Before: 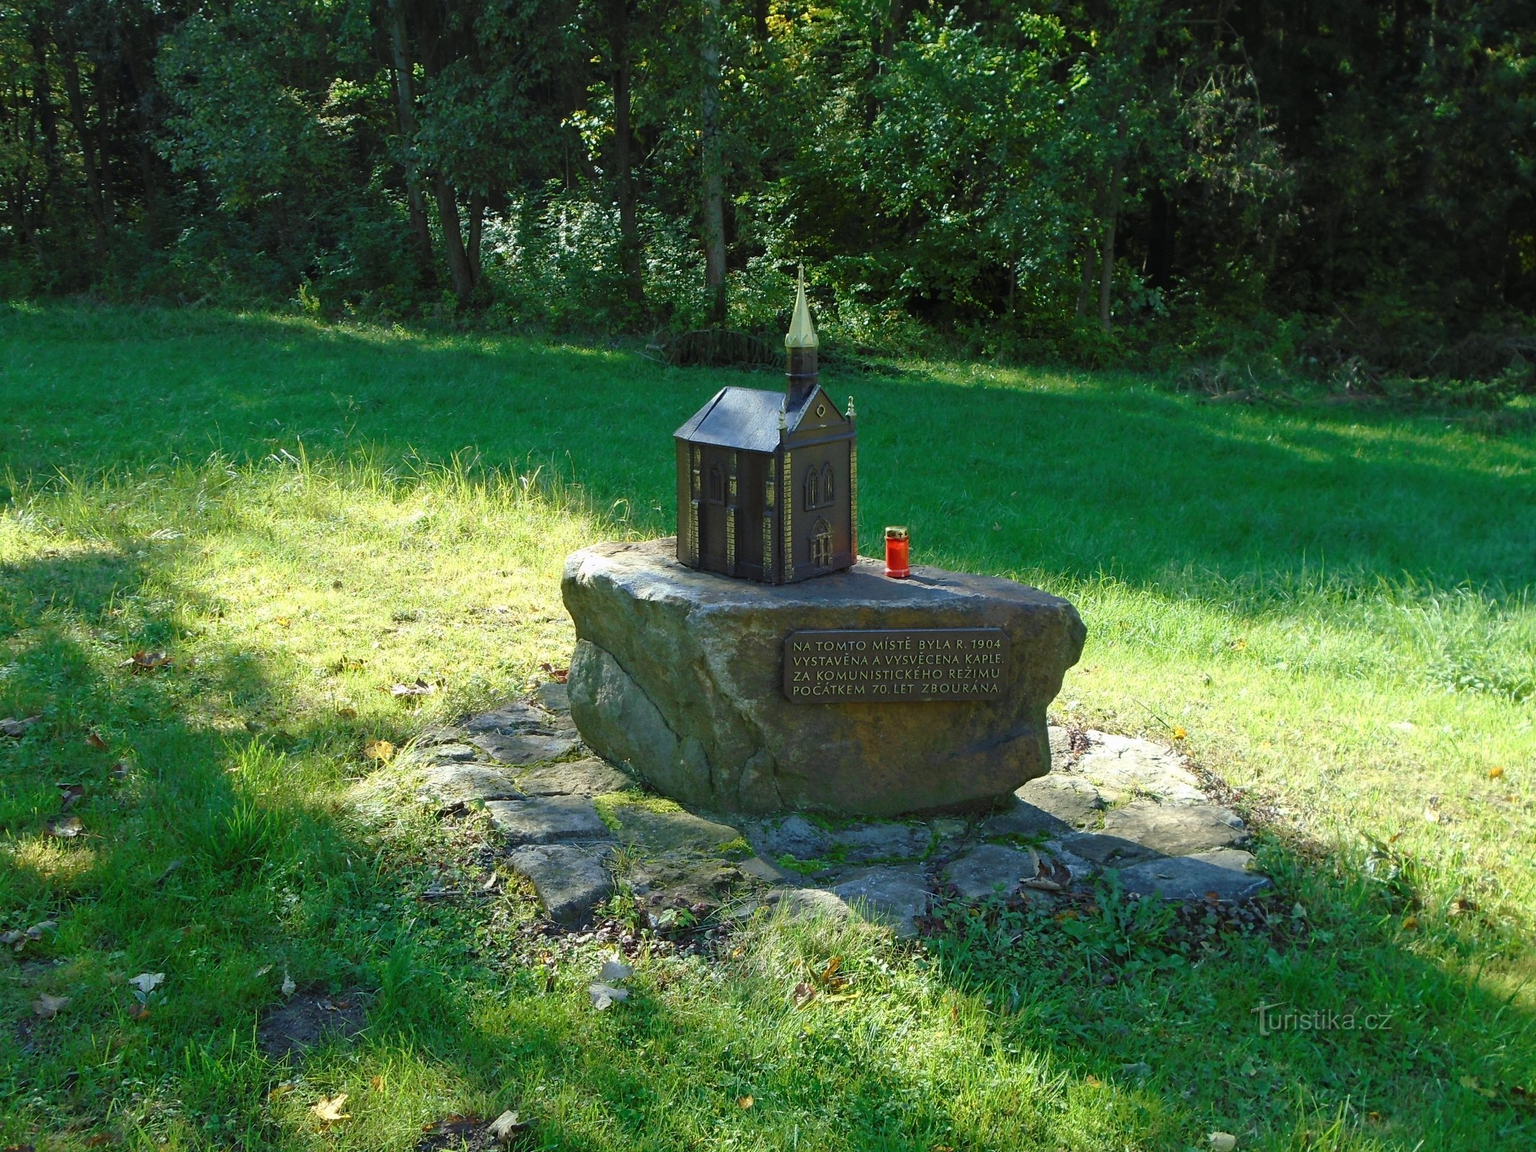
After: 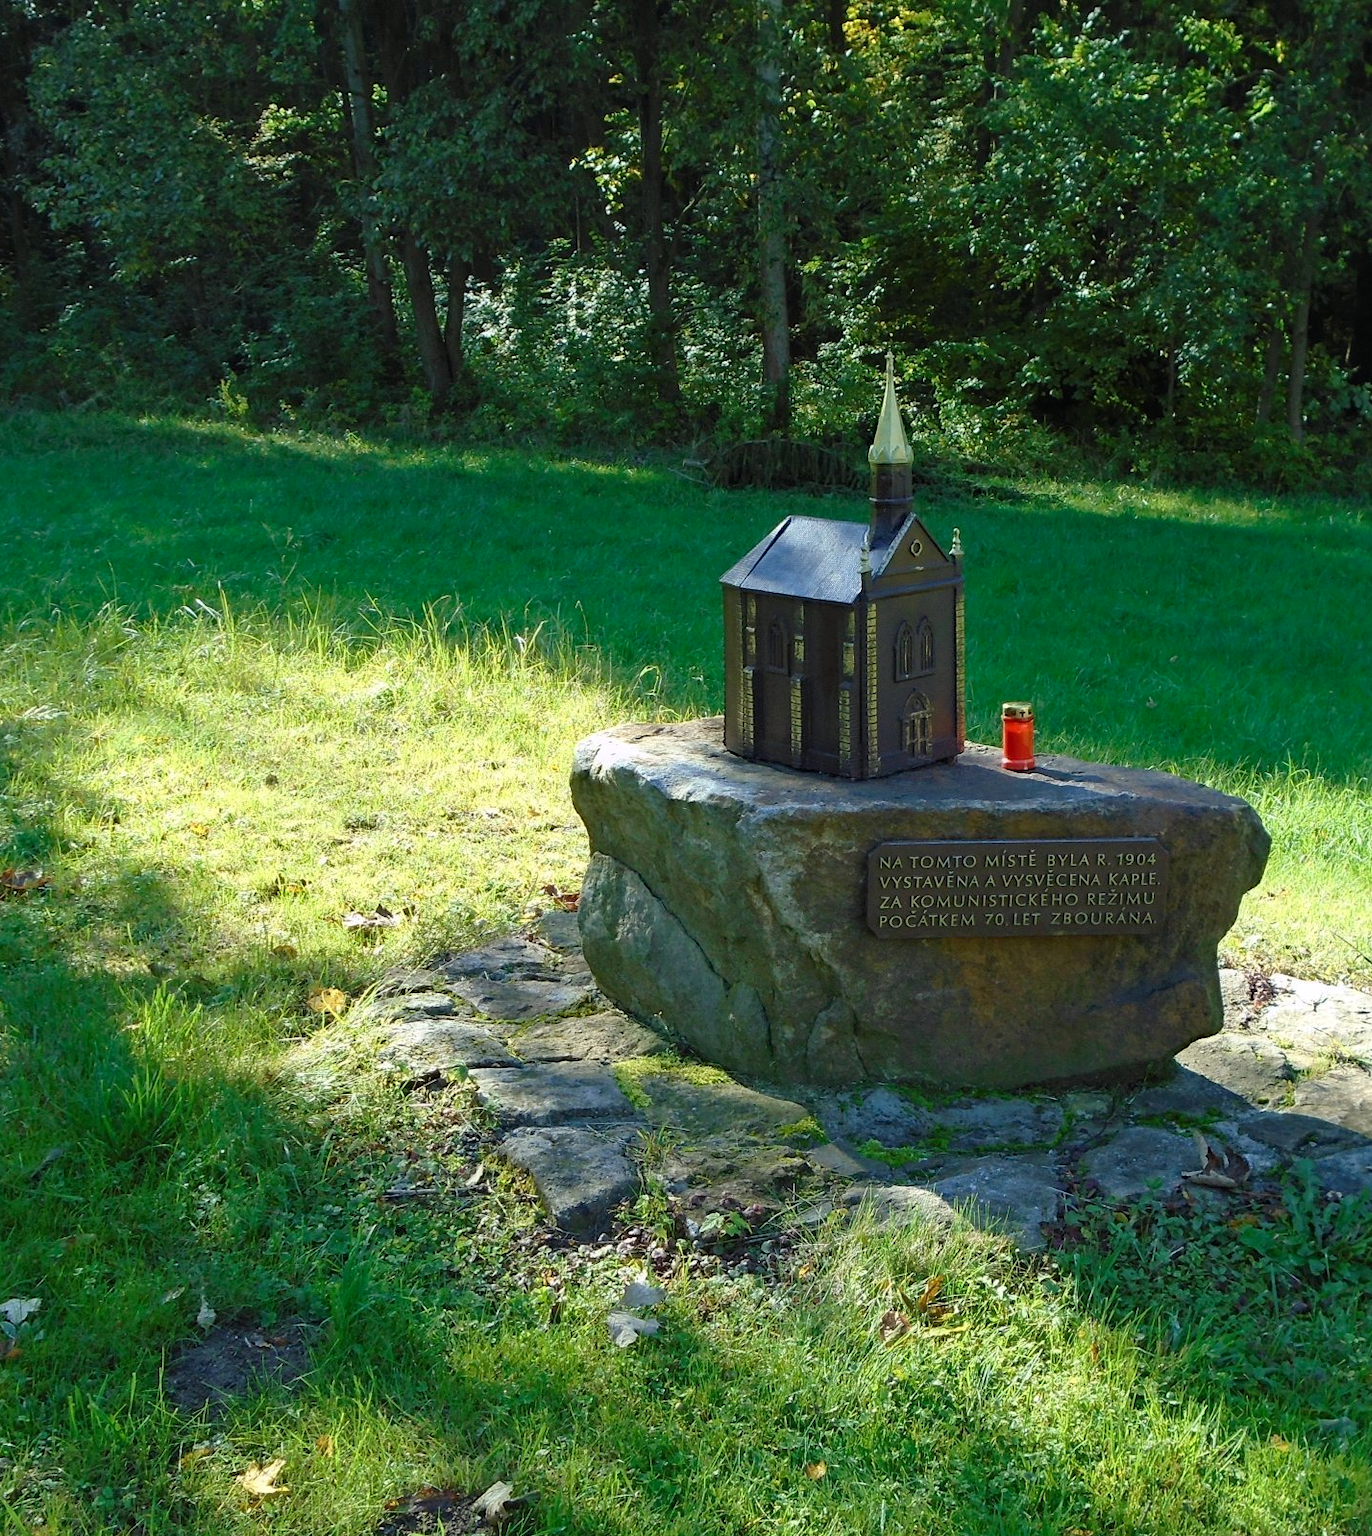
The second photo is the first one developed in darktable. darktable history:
crop and rotate: left 8.732%, right 24.269%
haze removal: compatibility mode true, adaptive false
